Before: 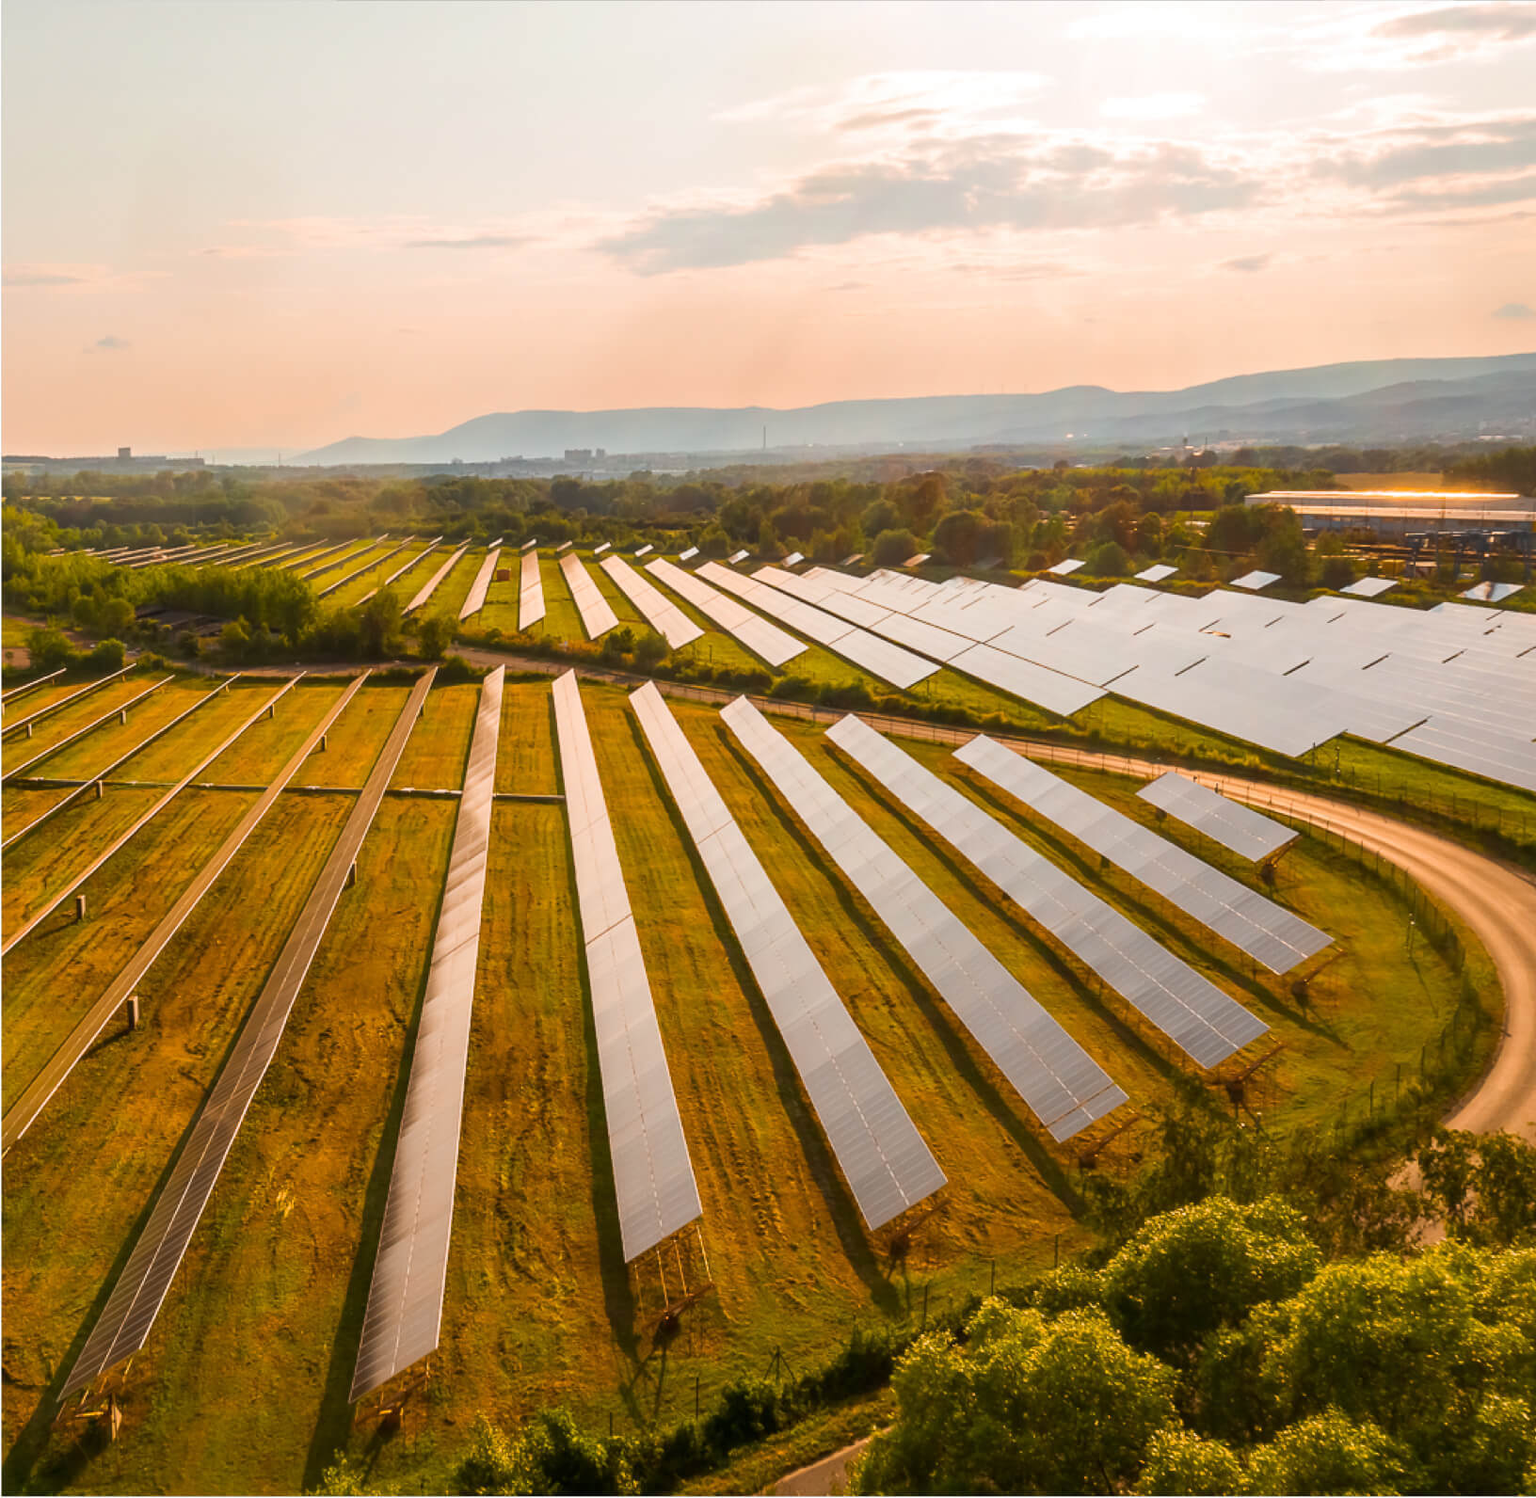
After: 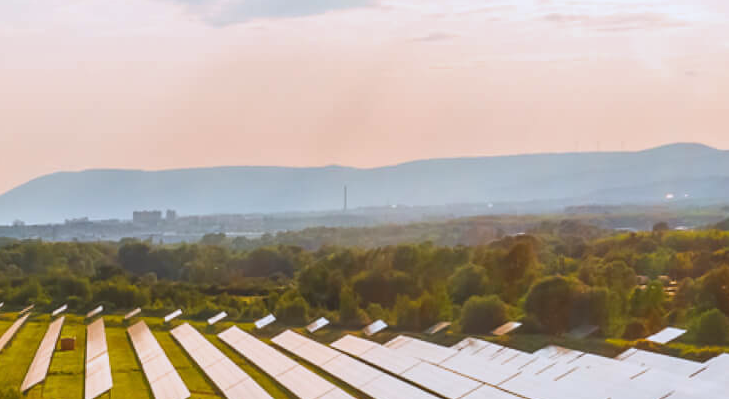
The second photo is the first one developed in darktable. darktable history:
crop: left 28.64%, top 16.832%, right 26.637%, bottom 58.055%
white balance: red 0.931, blue 1.11
